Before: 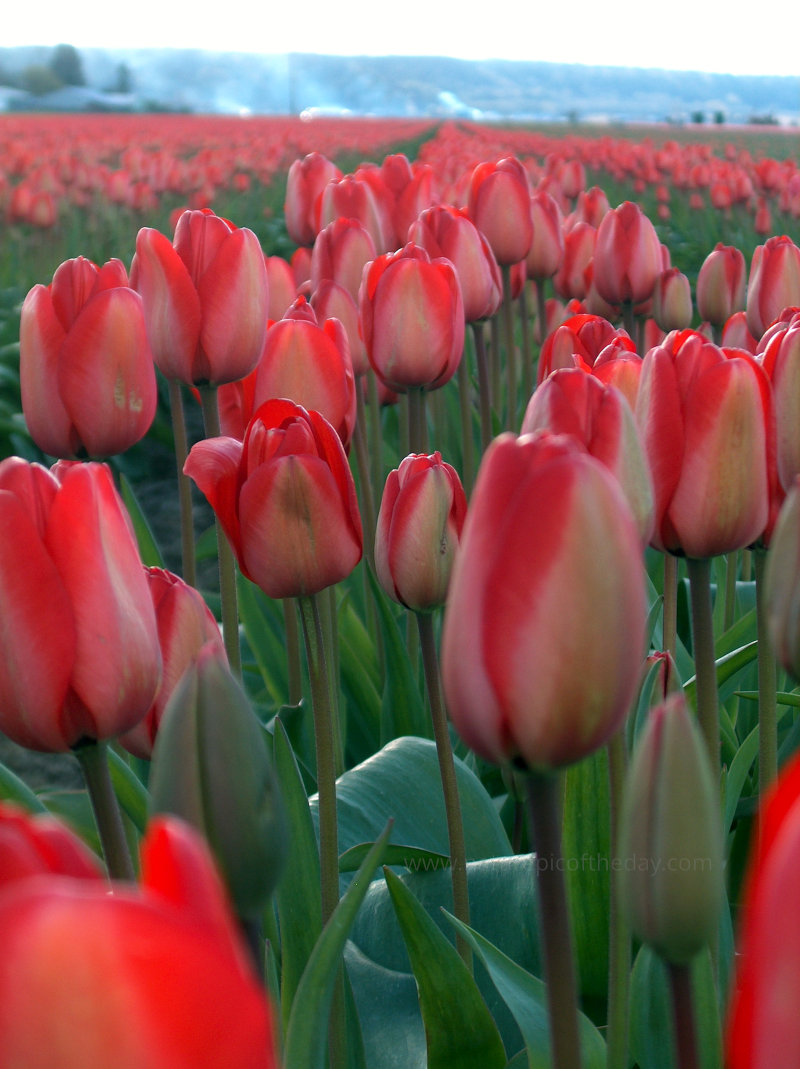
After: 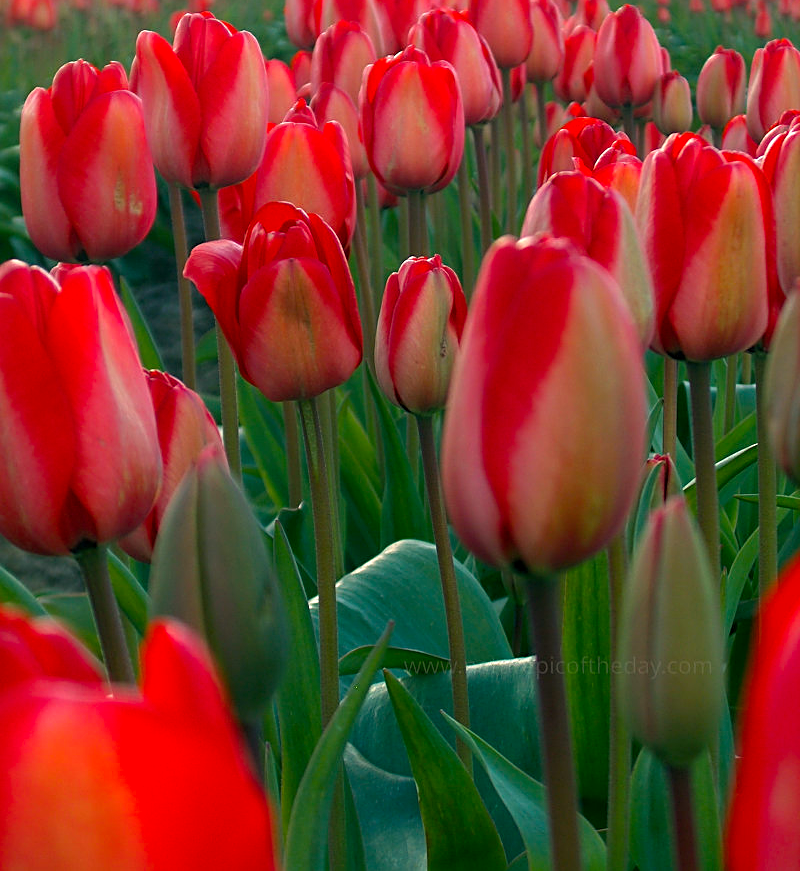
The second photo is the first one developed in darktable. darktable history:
white balance: red 1.045, blue 0.932
color balance rgb: perceptual saturation grading › global saturation 30%, global vibrance 10%
sharpen: on, module defaults
exposure: exposure 0.02 EV, compensate highlight preservation false
crop and rotate: top 18.507%
